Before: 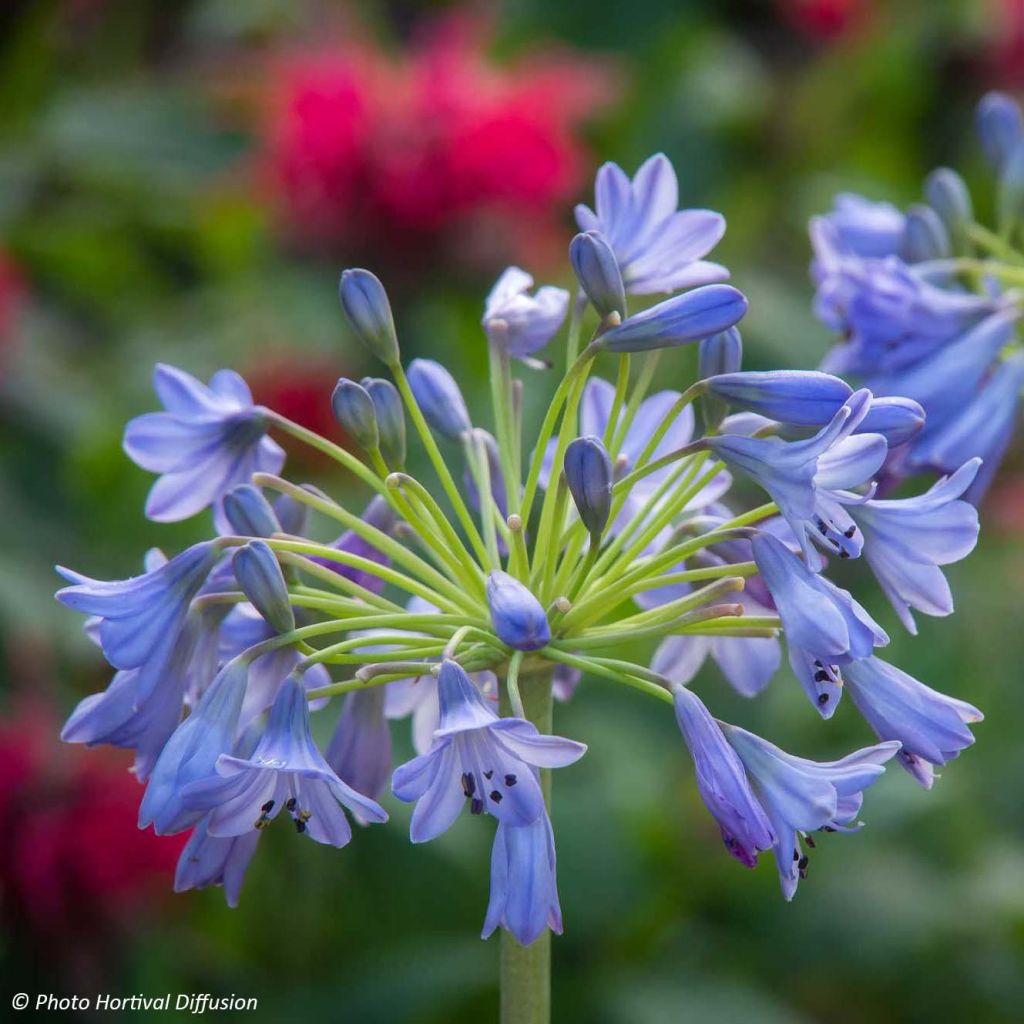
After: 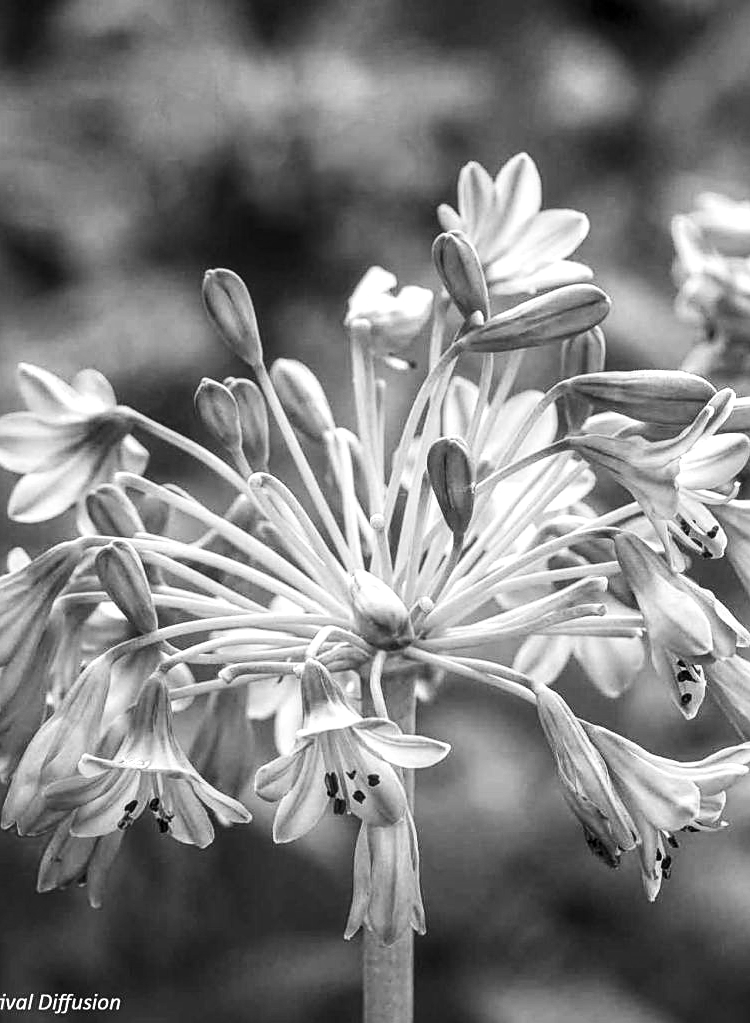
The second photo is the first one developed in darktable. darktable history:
exposure: black level correction 0, exposure 0.68 EV, compensate exposure bias true, compensate highlight preservation false
sharpen: on, module defaults
crop: left 13.443%, right 13.31%
white balance: emerald 1
local contrast: detail 130%
monochrome: on, module defaults
color balance rgb: perceptual saturation grading › global saturation 25%, global vibrance 20%
contrast brightness saturation: contrast 0.25, saturation -0.31
